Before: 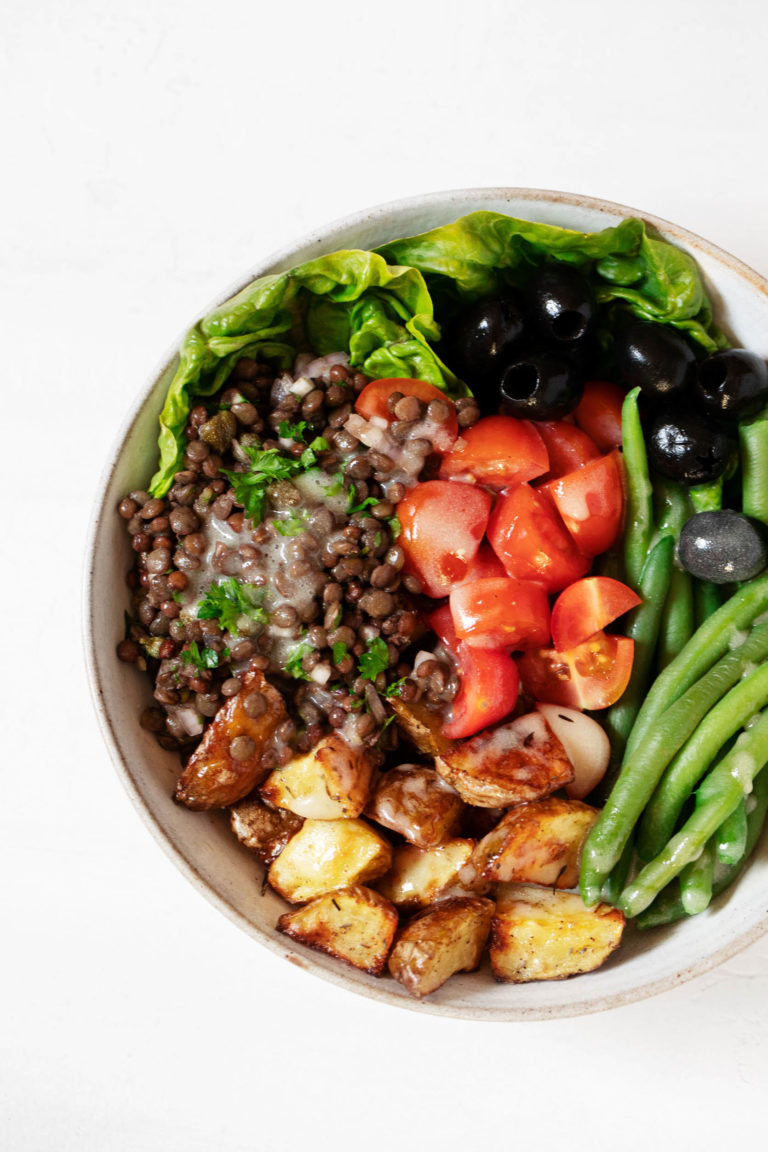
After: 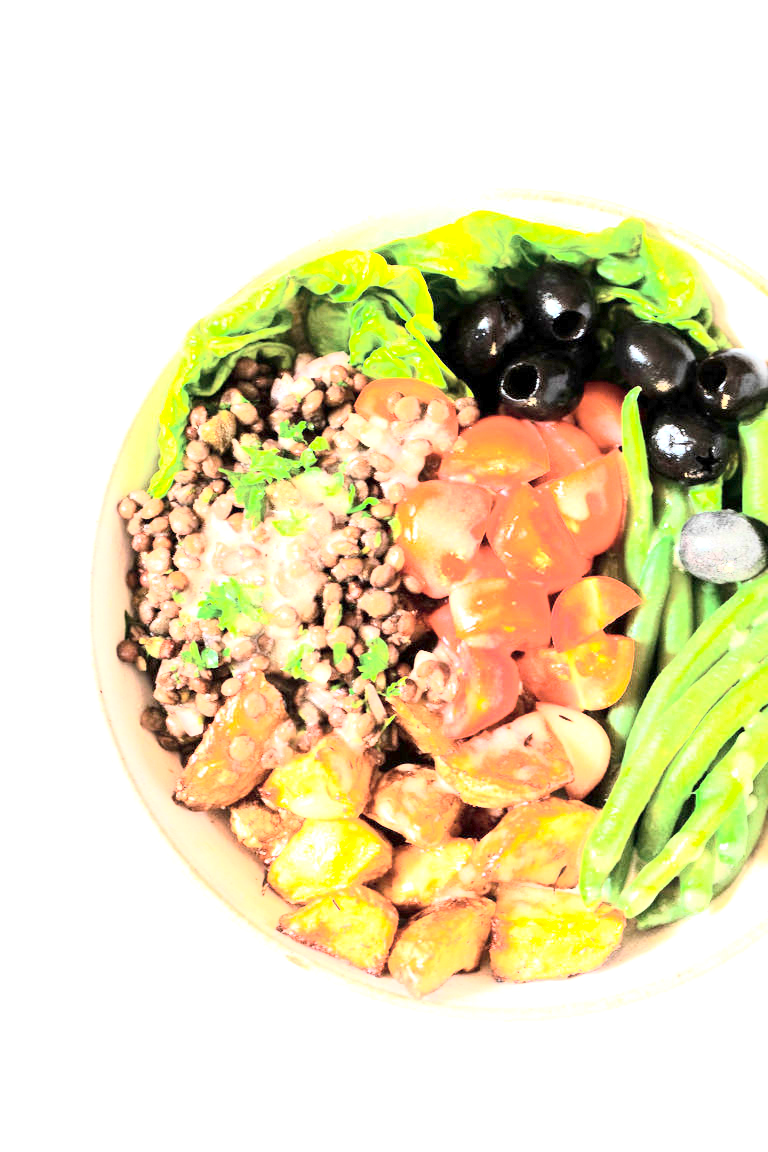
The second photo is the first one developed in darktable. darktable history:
tone curve: curves: ch0 [(0, 0) (0.003, 0.003) (0.011, 0.011) (0.025, 0.026) (0.044, 0.045) (0.069, 0.087) (0.1, 0.141) (0.136, 0.202) (0.177, 0.271) (0.224, 0.357) (0.277, 0.461) (0.335, 0.583) (0.399, 0.685) (0.468, 0.782) (0.543, 0.867) (0.623, 0.927) (0.709, 0.96) (0.801, 0.975) (0.898, 0.987) (1, 1)], color space Lab, independent channels, preserve colors none
exposure: exposure 2 EV, compensate highlight preservation false
